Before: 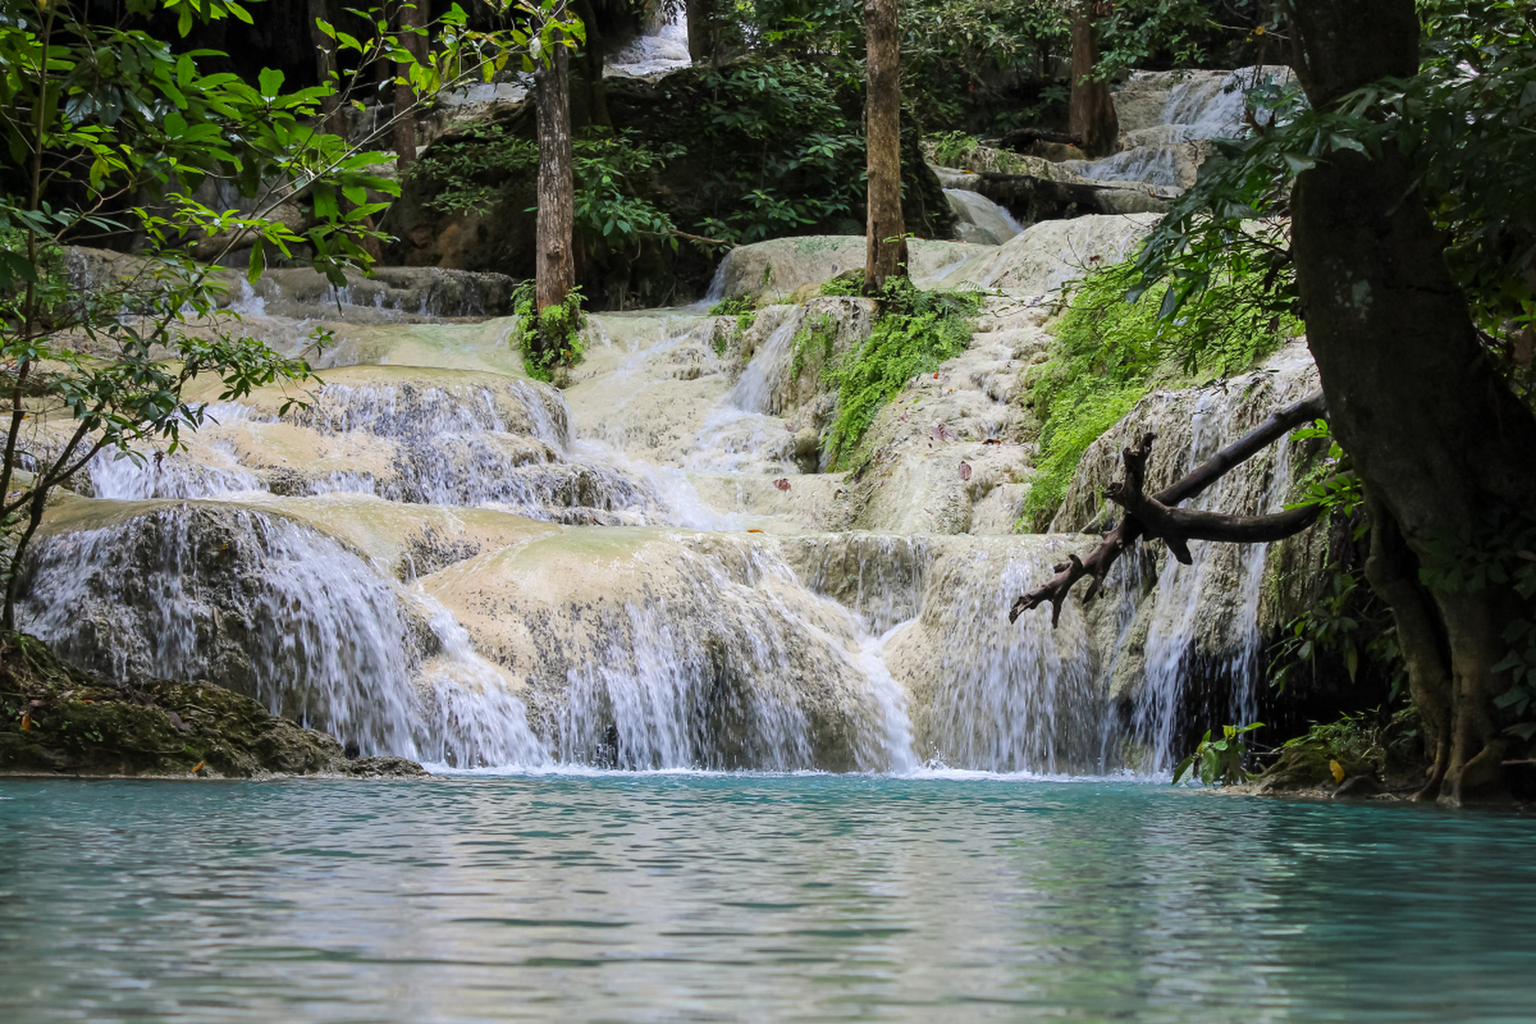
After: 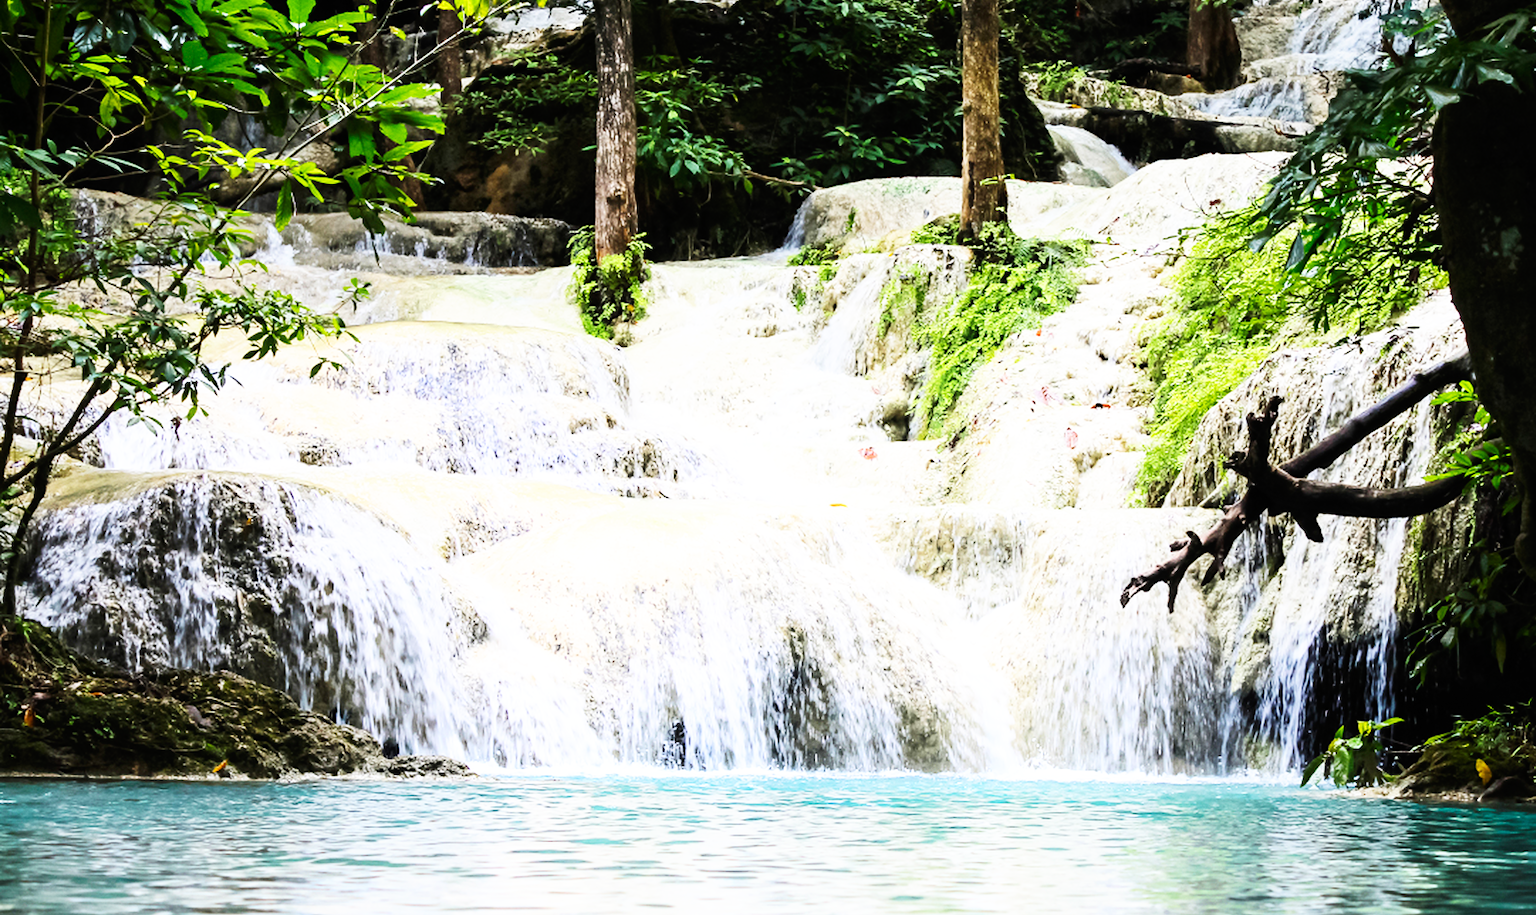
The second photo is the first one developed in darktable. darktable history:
shadows and highlights: shadows -23.34, highlights 45.95, soften with gaussian
base curve: curves: ch0 [(0, 0) (0.007, 0.004) (0.027, 0.03) (0.046, 0.07) (0.207, 0.54) (0.442, 0.872) (0.673, 0.972) (1, 1)], preserve colors none
crop: top 7.455%, right 9.872%, bottom 11.973%
tone equalizer: -8 EV -0.384 EV, -7 EV -0.405 EV, -6 EV -0.31 EV, -5 EV -0.243 EV, -3 EV 0.204 EV, -2 EV 0.358 EV, -1 EV 0.395 EV, +0 EV 0.39 EV, edges refinement/feathering 500, mask exposure compensation -1.57 EV, preserve details no
